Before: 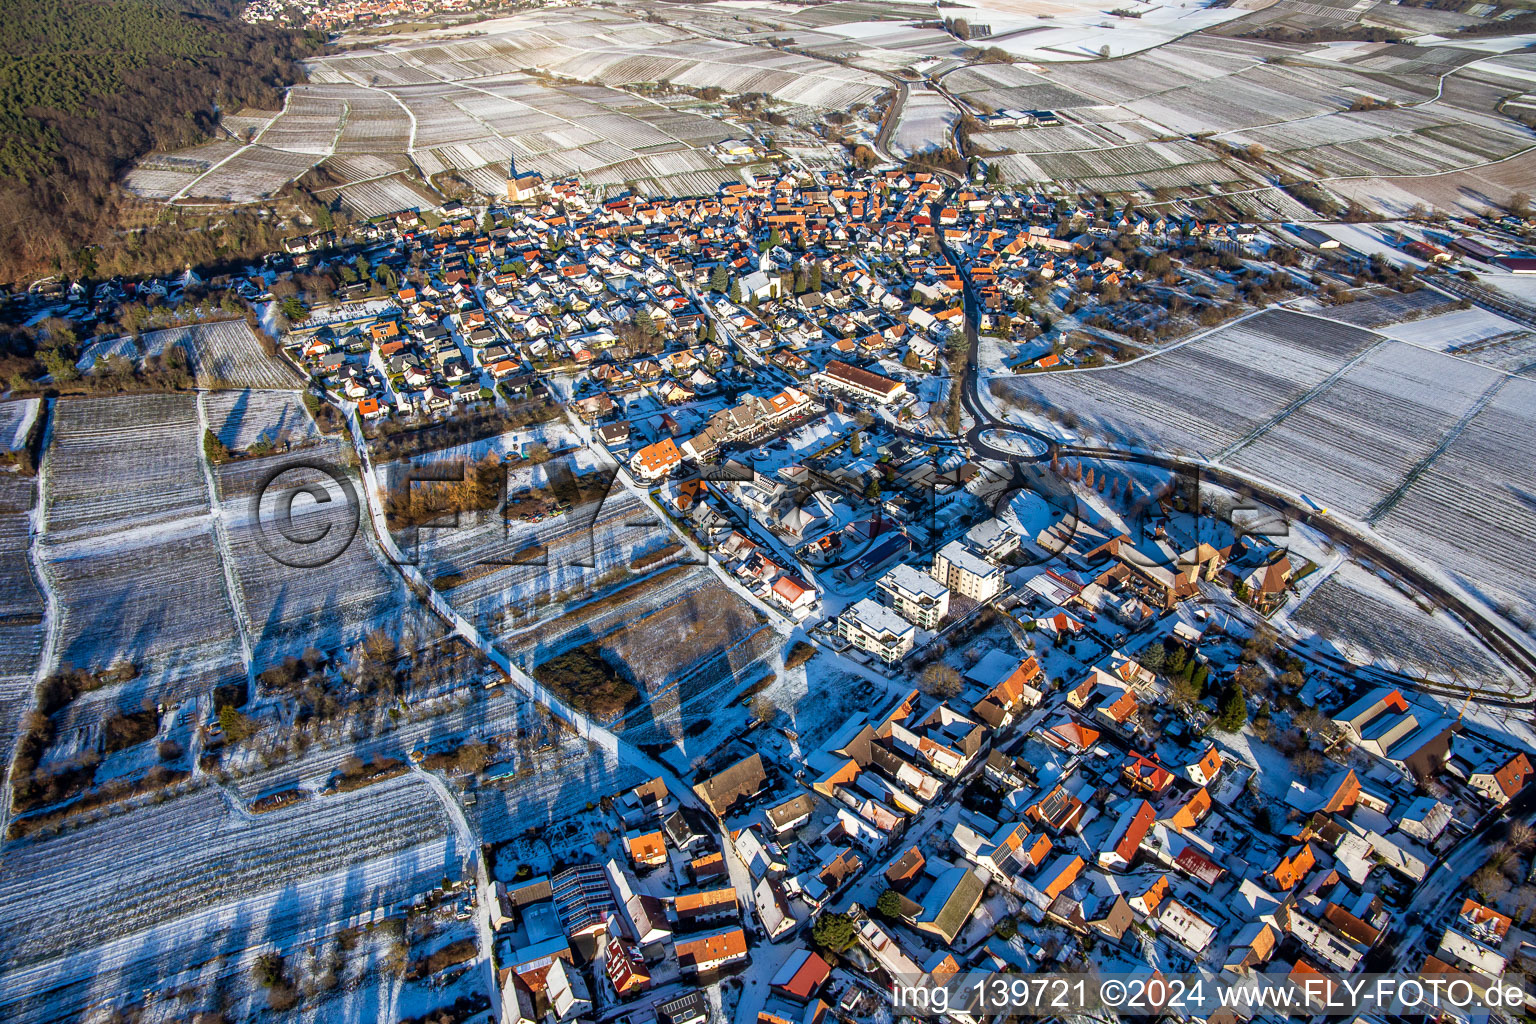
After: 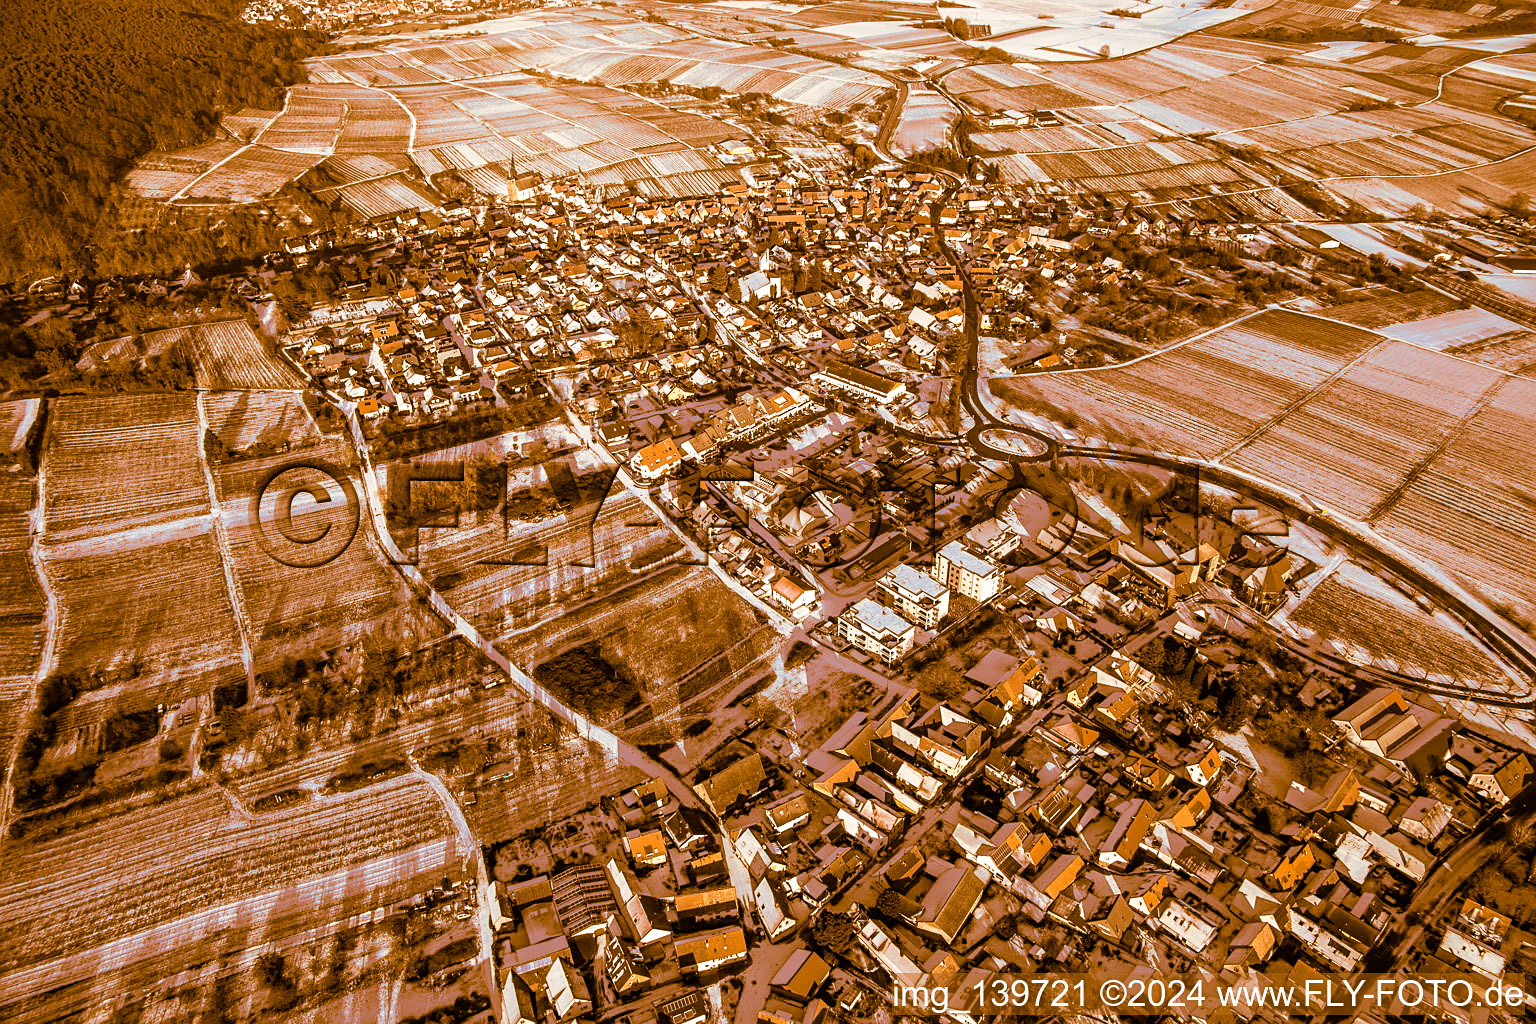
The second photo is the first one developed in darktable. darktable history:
sharpen: amount 0.2
split-toning: shadows › hue 26°, shadows › saturation 0.92, highlights › hue 40°, highlights › saturation 0.92, balance -63, compress 0%
